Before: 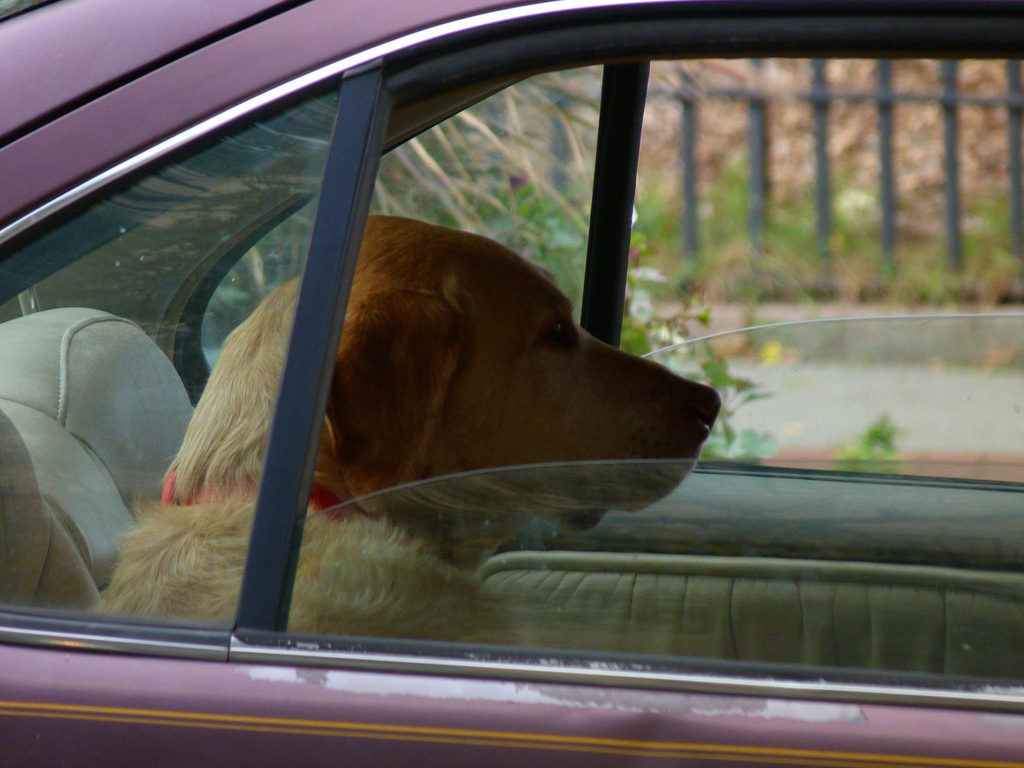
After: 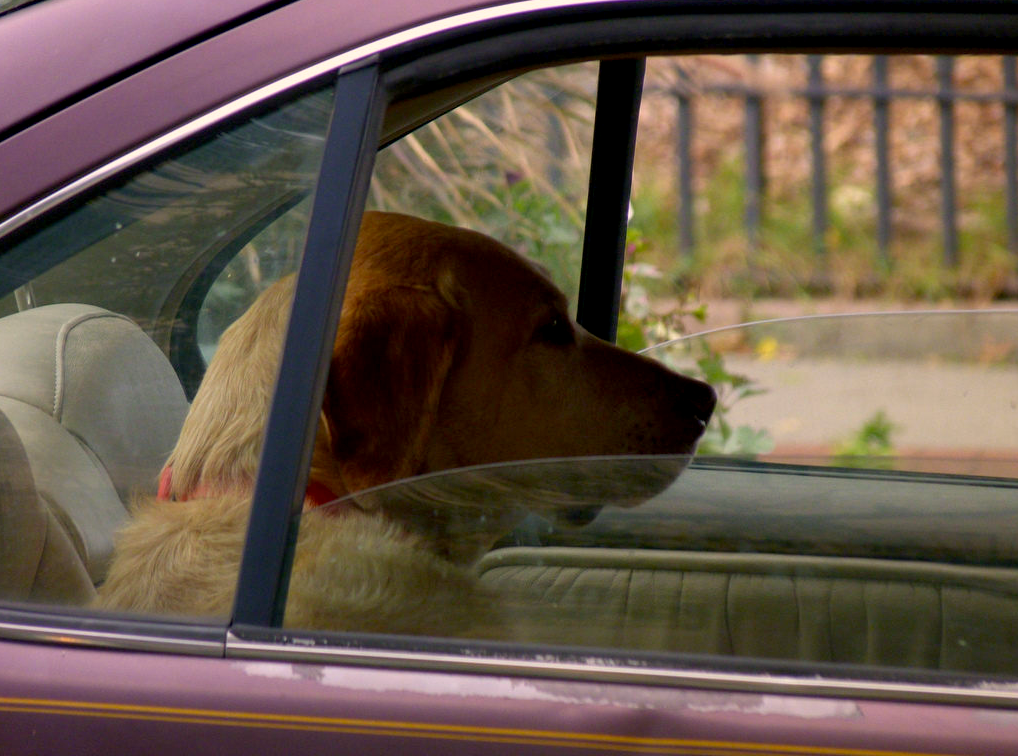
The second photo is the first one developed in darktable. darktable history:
color correction: highlights a* 11.45, highlights b* 11.62
crop: left 0.418%, top 0.604%, right 0.167%, bottom 0.895%
exposure: black level correction 0.005, exposure 0.004 EV, compensate exposure bias true, compensate highlight preservation false
shadows and highlights: radius 126.94, shadows 21.21, highlights -21.24, low approximation 0.01
